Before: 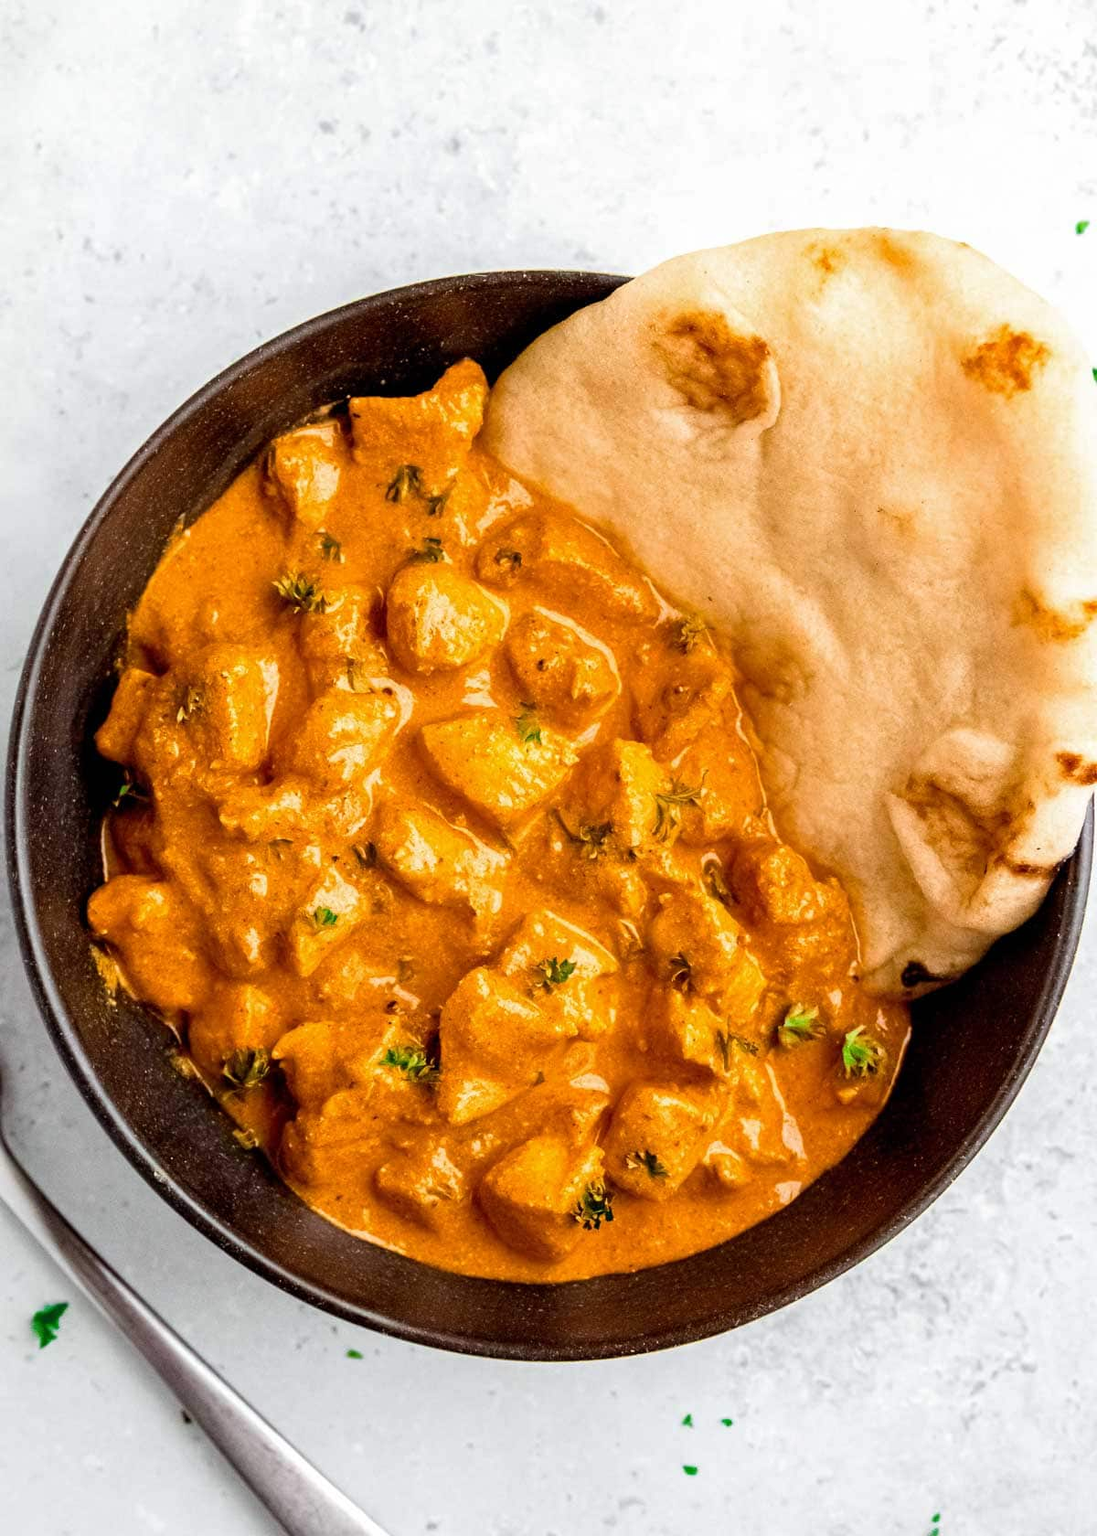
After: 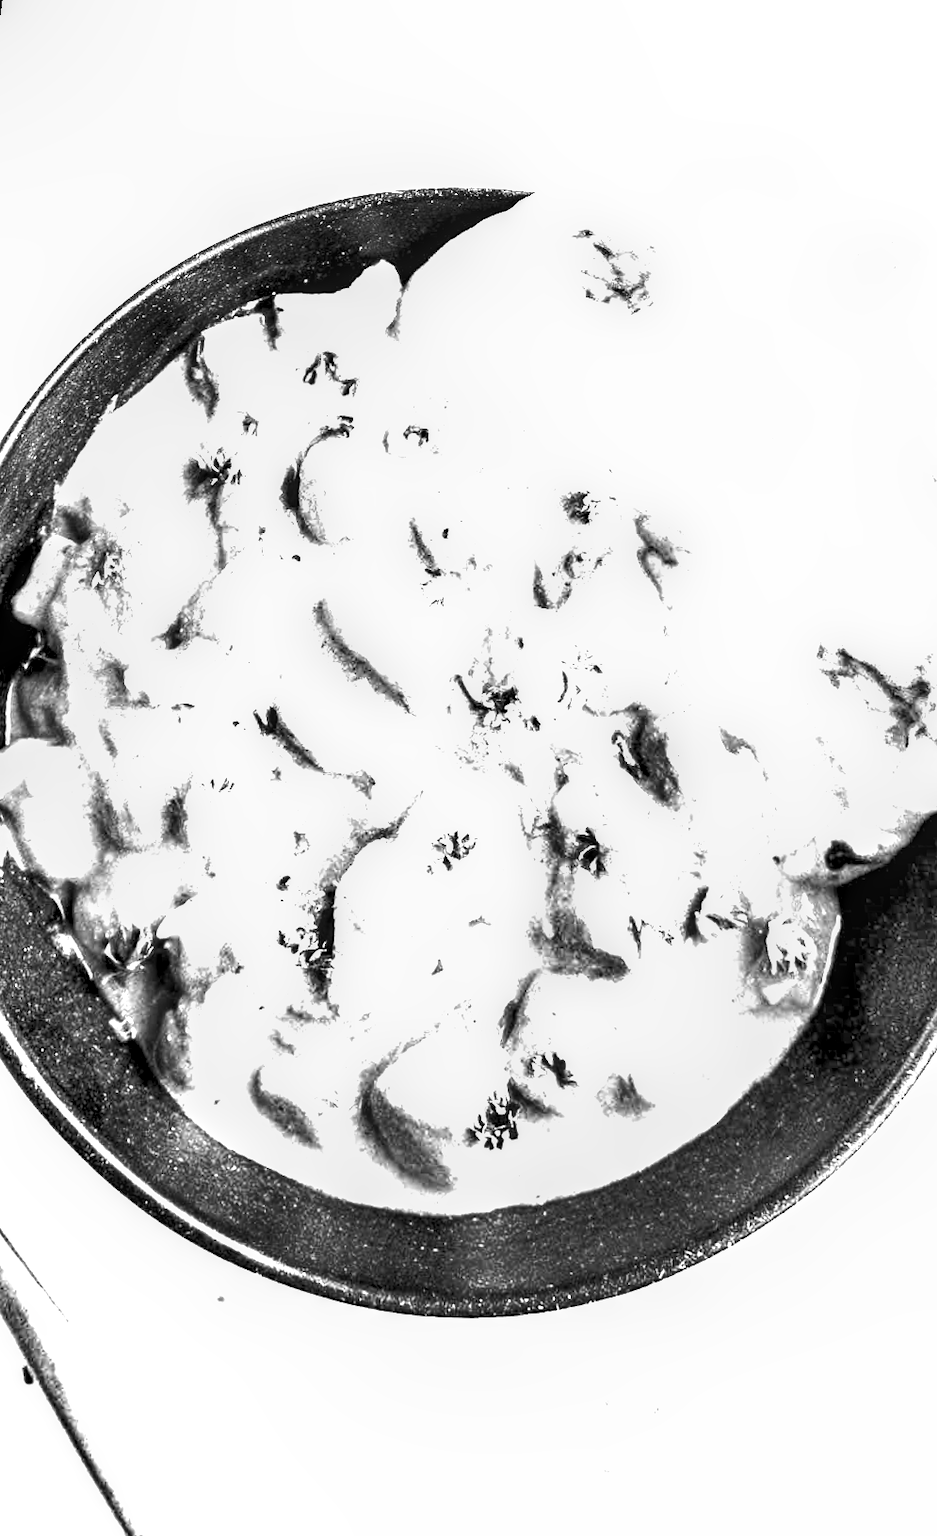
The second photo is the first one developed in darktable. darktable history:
monochrome: on, module defaults
exposure: black level correction 0.001, exposure 2.607 EV, compensate exposure bias true, compensate highlight preservation false
local contrast: detail 150%
rotate and perspective: rotation 0.72°, lens shift (vertical) -0.352, lens shift (horizontal) -0.051, crop left 0.152, crop right 0.859, crop top 0.019, crop bottom 0.964
shadows and highlights: radius 108.52, shadows 23.73, highlights -59.32, low approximation 0.01, soften with gaussian
